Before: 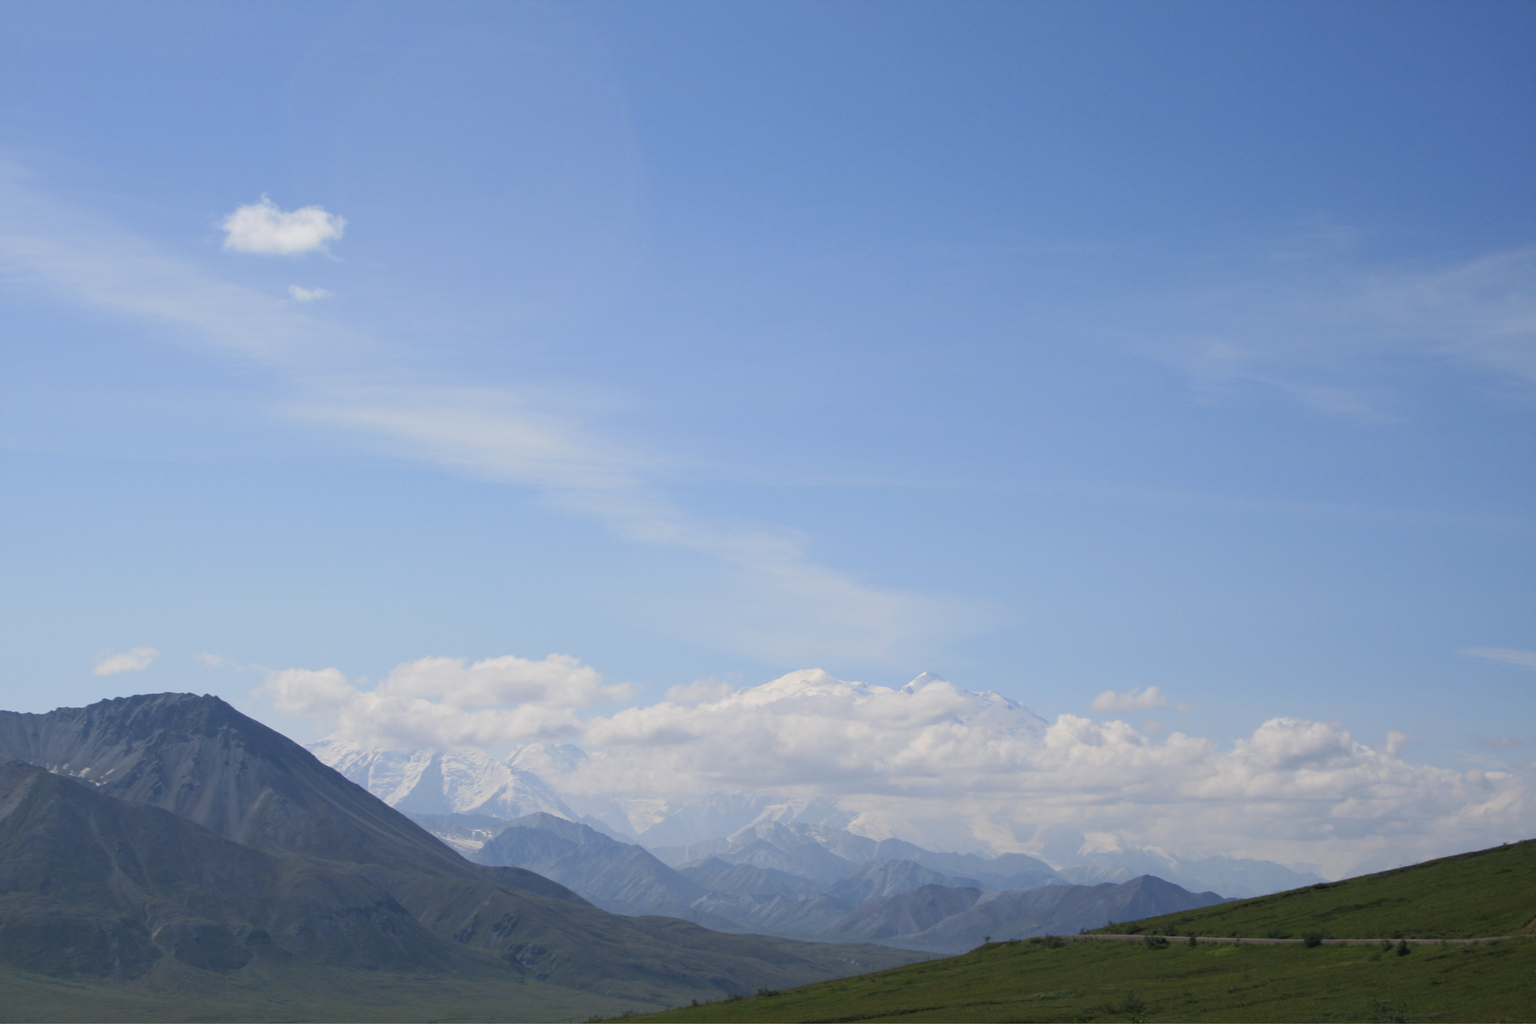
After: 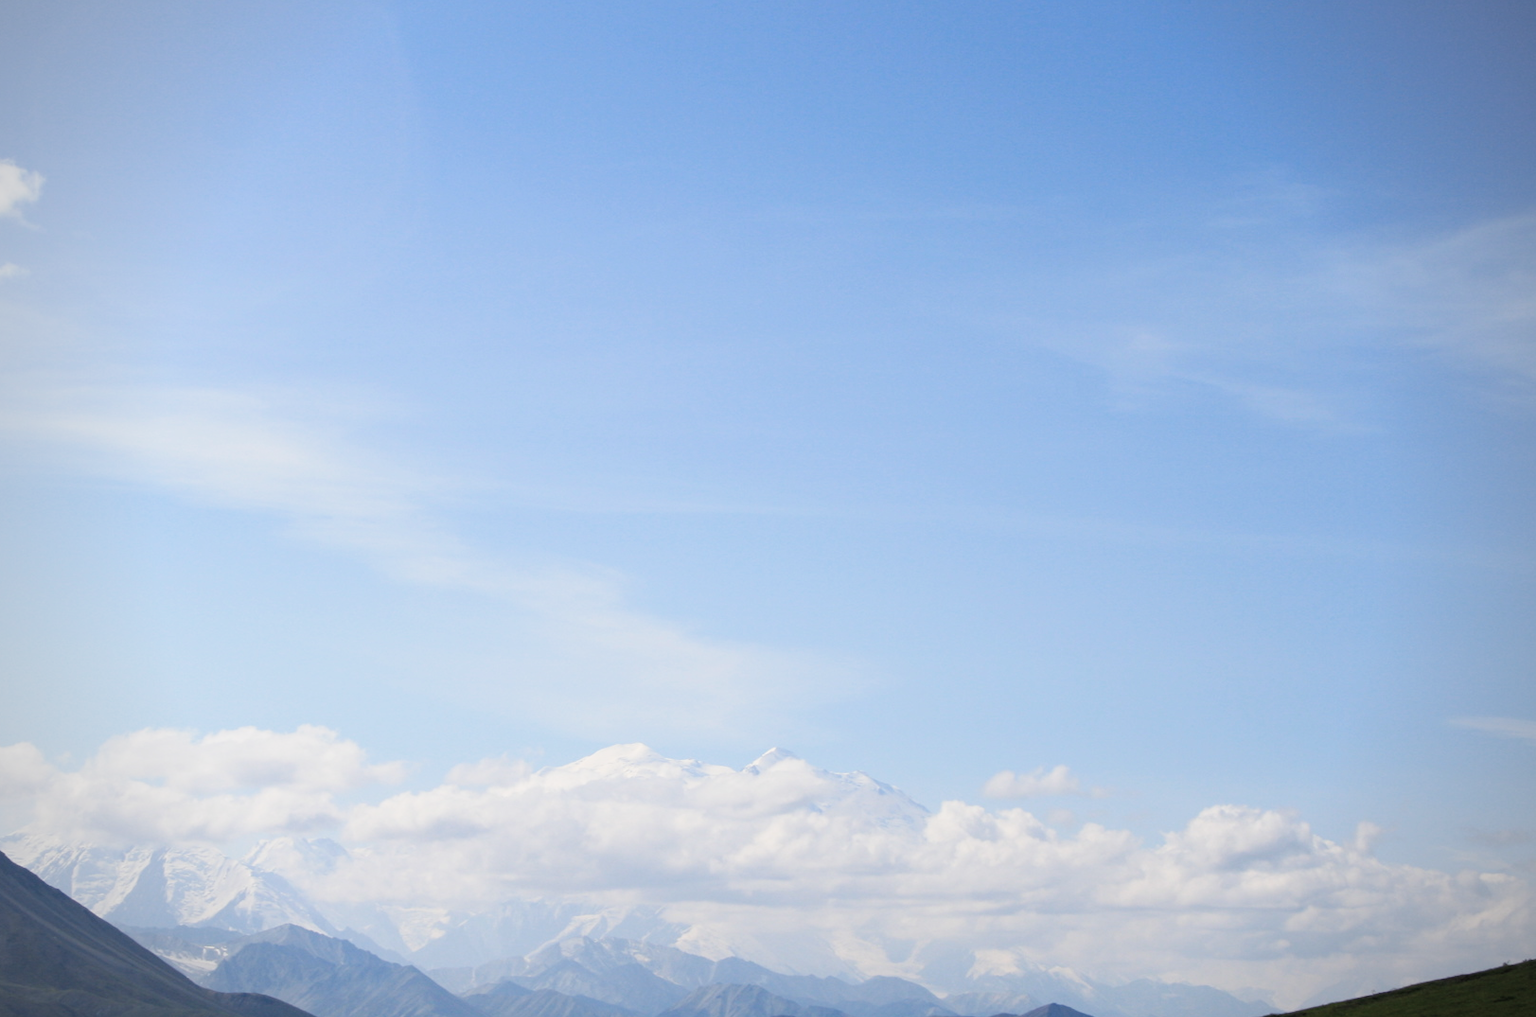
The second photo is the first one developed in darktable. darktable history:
tone curve: curves: ch0 [(0, 0.024) (0.049, 0.038) (0.176, 0.162) (0.311, 0.337) (0.416, 0.471) (0.565, 0.658) (0.817, 0.911) (1, 1)]; ch1 [(0, 0) (0.351, 0.347) (0.446, 0.42) (0.481, 0.463) (0.504, 0.504) (0.522, 0.521) (0.546, 0.563) (0.622, 0.664) (0.728, 0.786) (1, 1)]; ch2 [(0, 0) (0.327, 0.324) (0.427, 0.413) (0.458, 0.444) (0.502, 0.504) (0.526, 0.539) (0.547, 0.581) (0.601, 0.61) (0.76, 0.765) (1, 1)], preserve colors none
crop and rotate: left 20.289%, top 7.809%, right 0.413%, bottom 13.393%
vignetting: fall-off radius 60.8%
